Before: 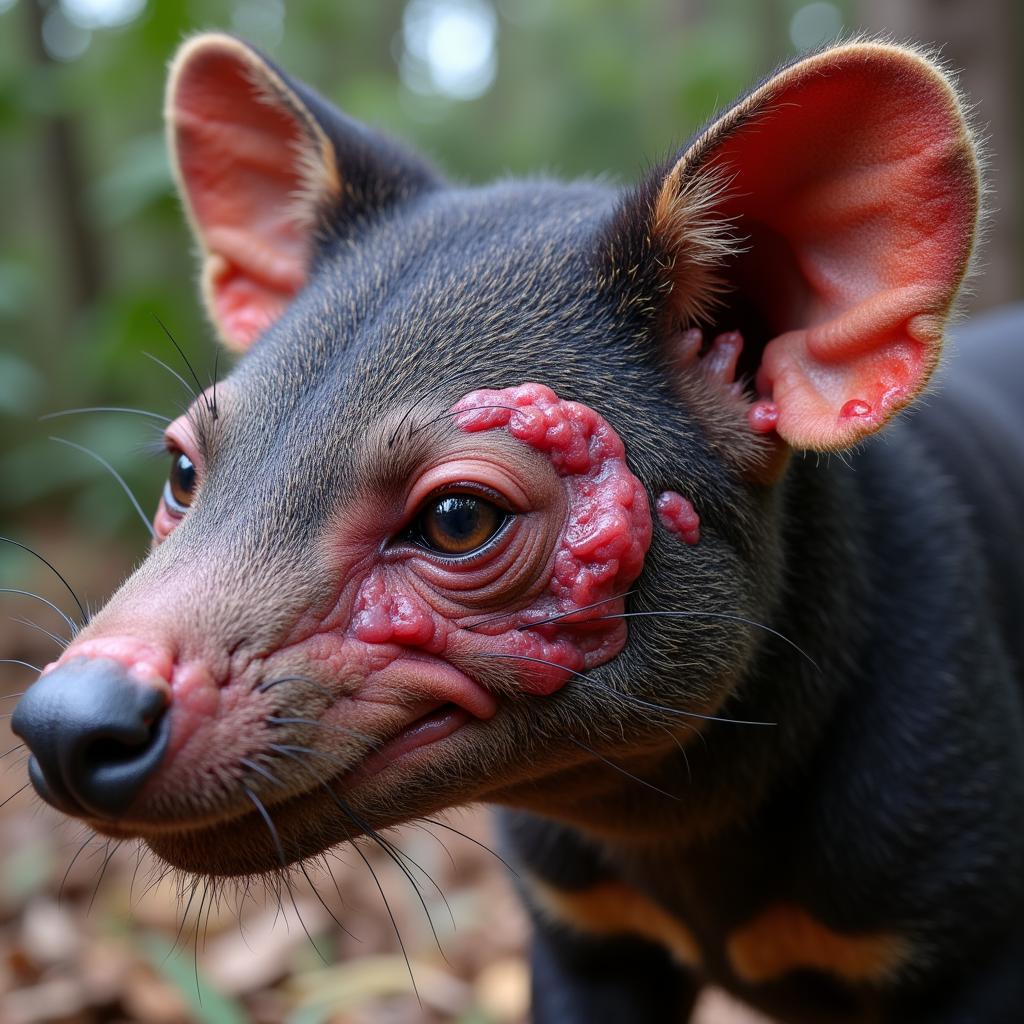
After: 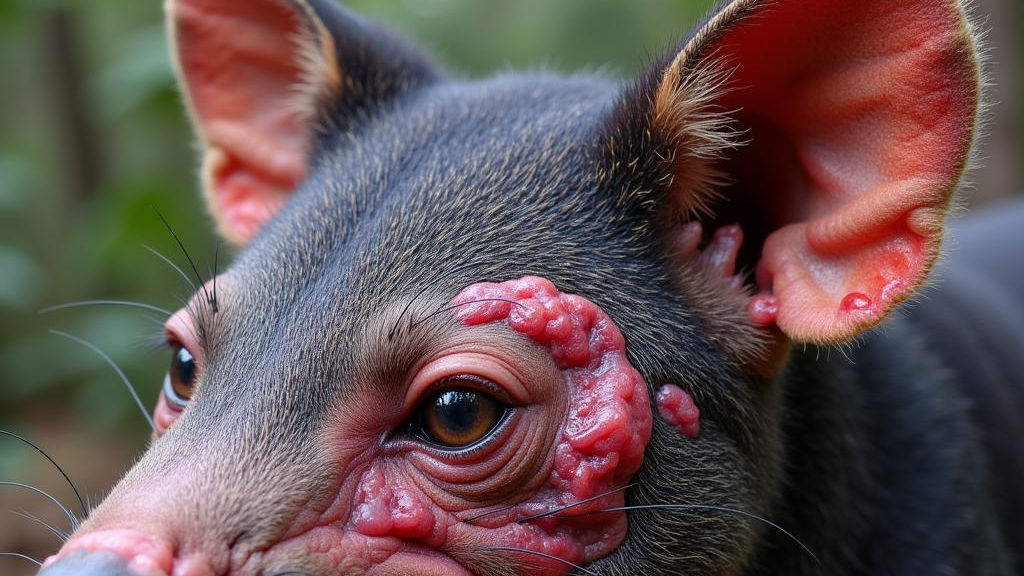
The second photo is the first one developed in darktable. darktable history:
crop and rotate: top 10.468%, bottom 33.254%
